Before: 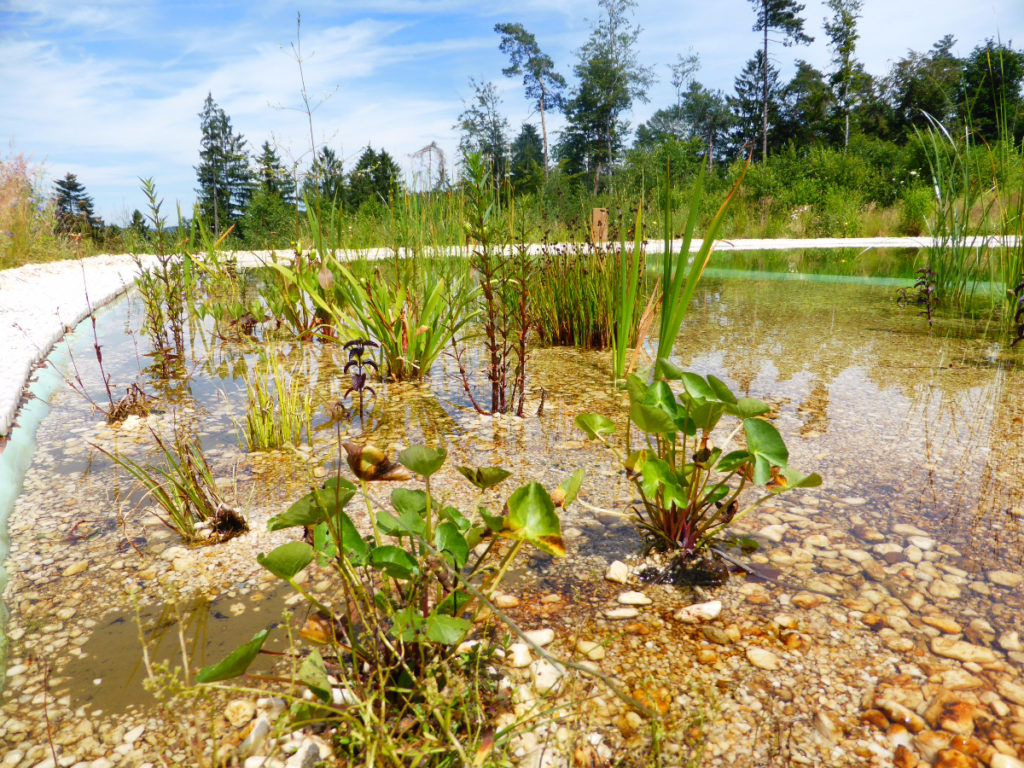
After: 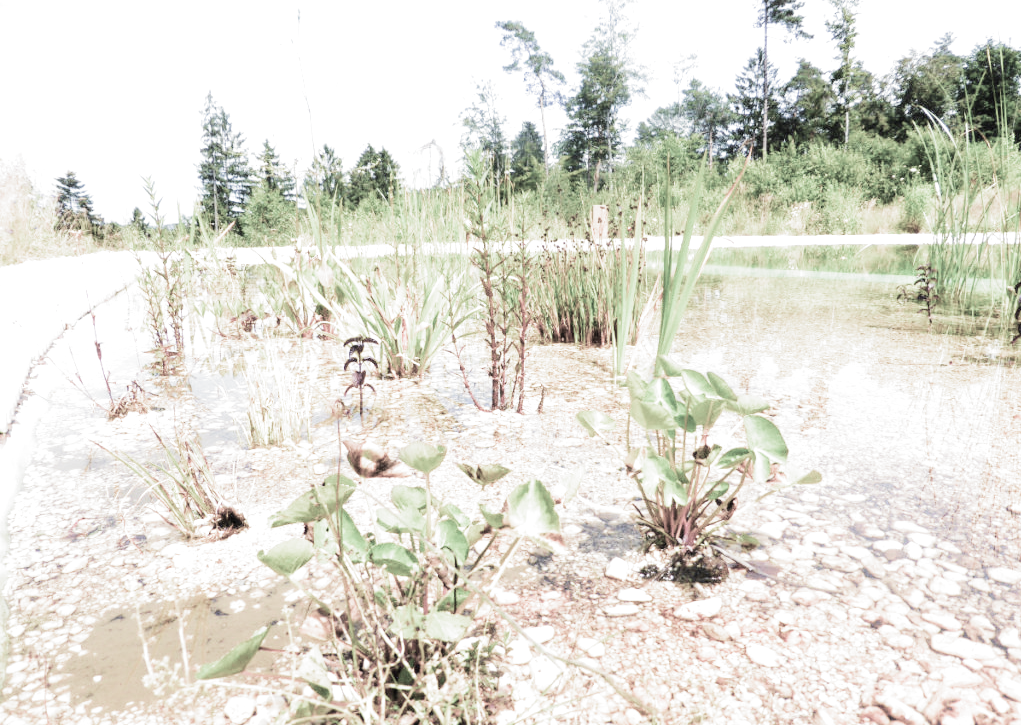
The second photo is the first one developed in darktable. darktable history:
crop: top 0.436%, right 0.265%, bottom 5.097%
filmic rgb: black relative exposure -7.65 EV, white relative exposure 3.96 EV, hardness 4.01, contrast 1.097, highlights saturation mix -29.08%, color science v5 (2021), contrast in shadows safe, contrast in highlights safe
exposure: exposure 2.206 EV, compensate highlight preservation false
